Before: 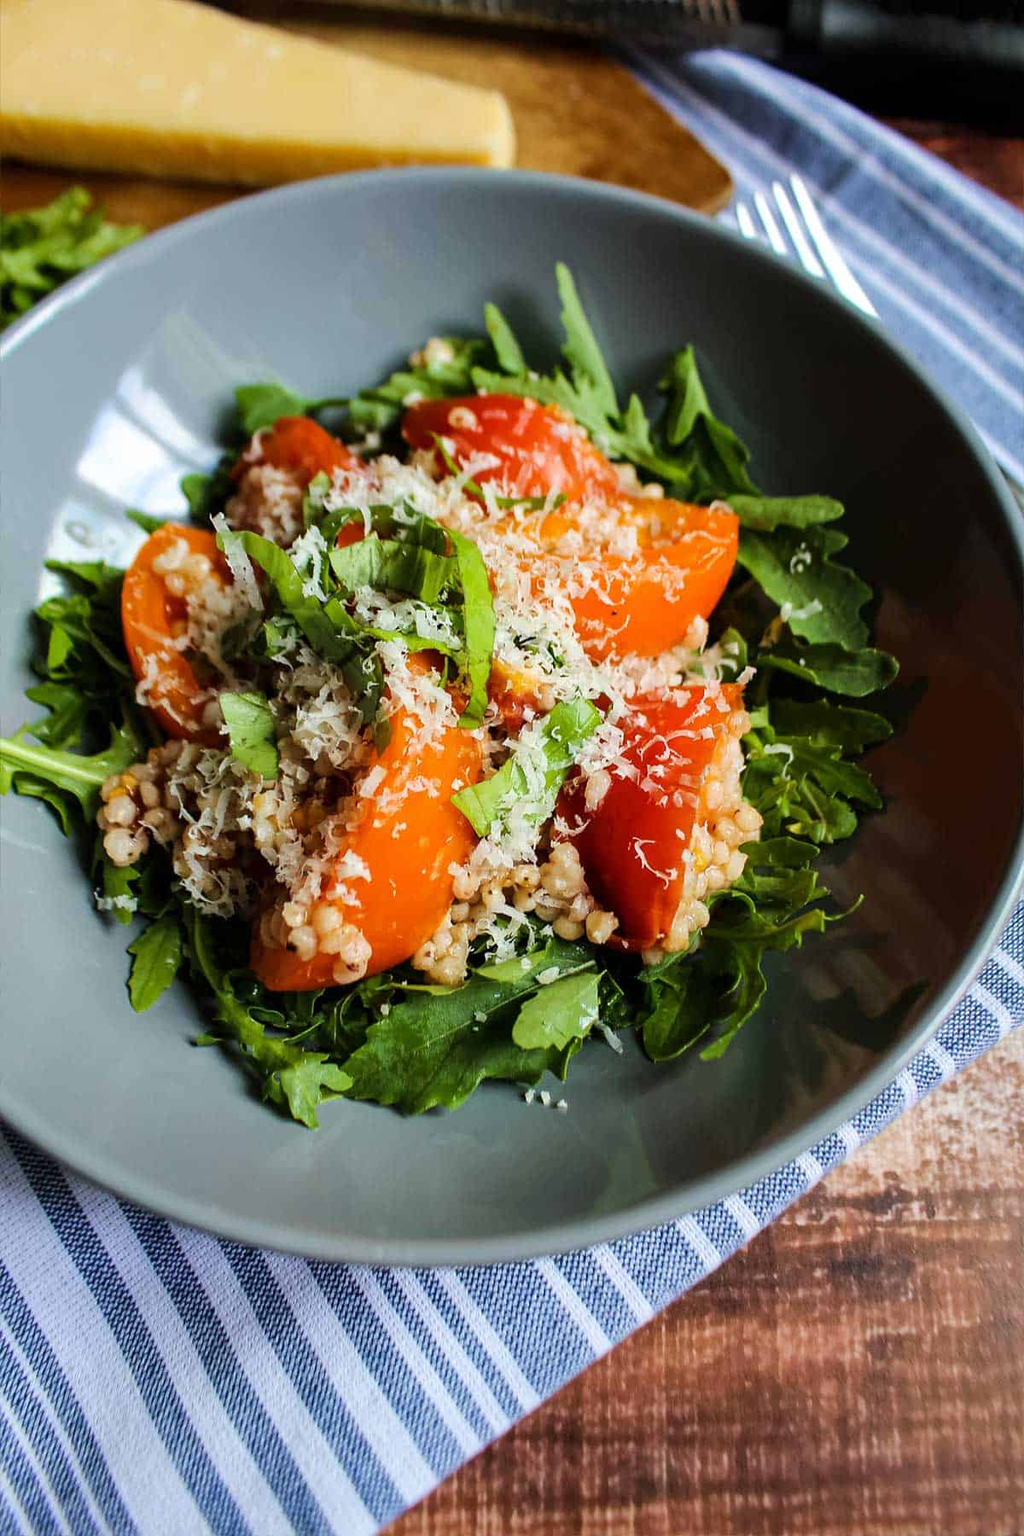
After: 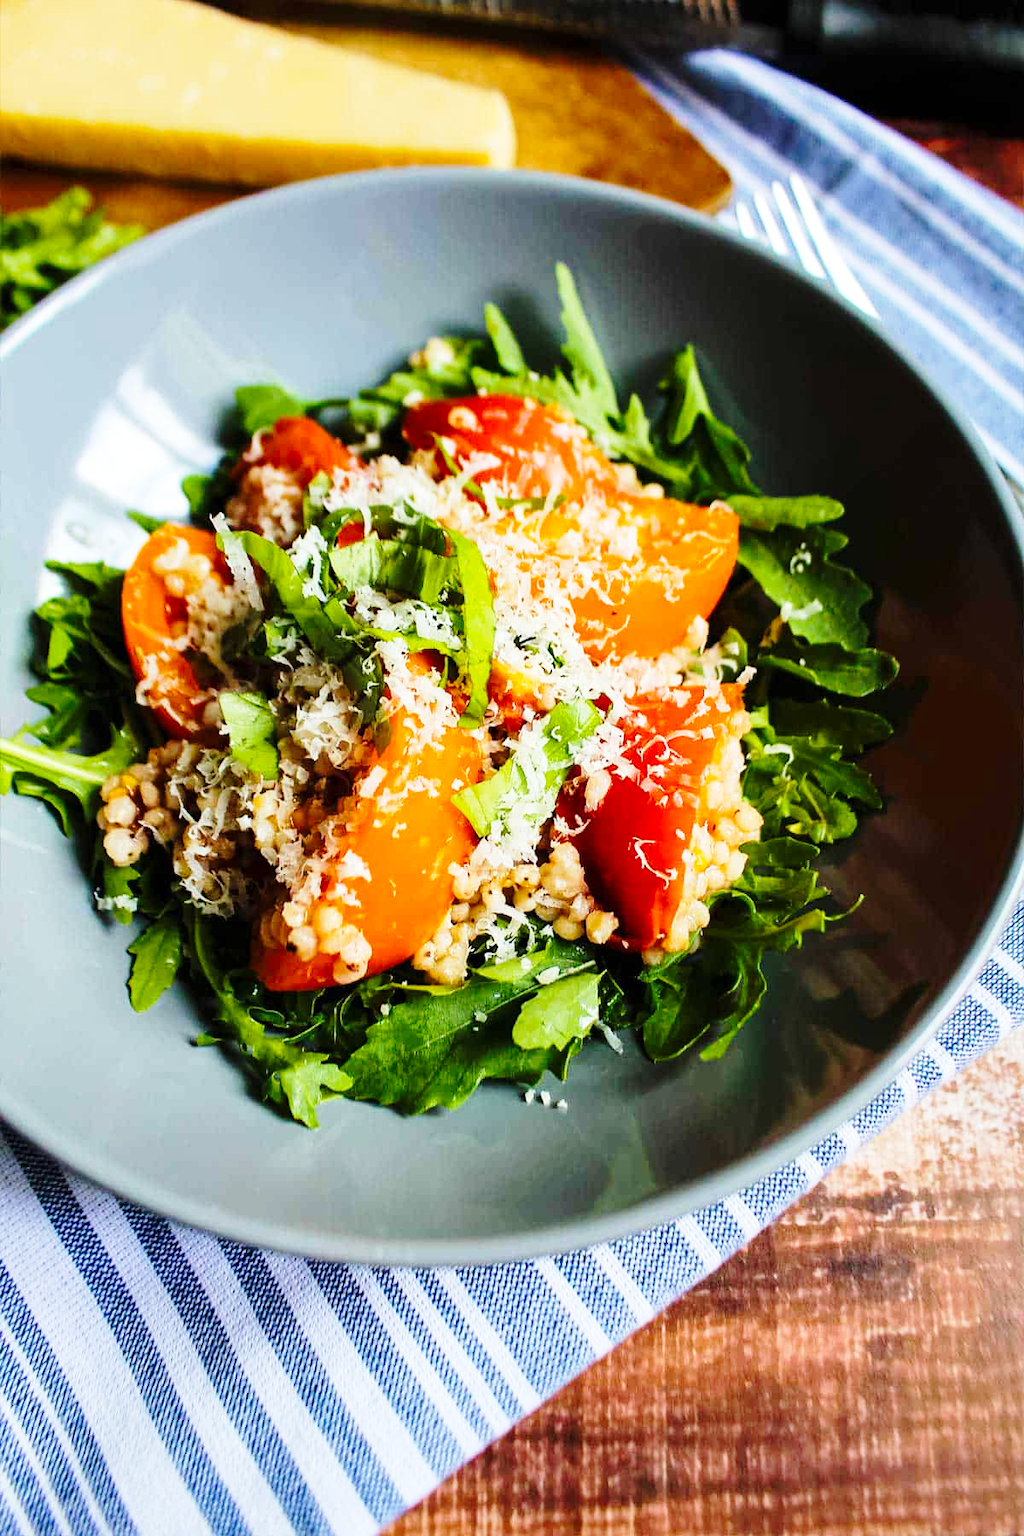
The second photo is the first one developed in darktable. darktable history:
color balance rgb: perceptual saturation grading › global saturation 10%, global vibrance 10%
base curve: curves: ch0 [(0, 0) (0.028, 0.03) (0.121, 0.232) (0.46, 0.748) (0.859, 0.968) (1, 1)], preserve colors none
